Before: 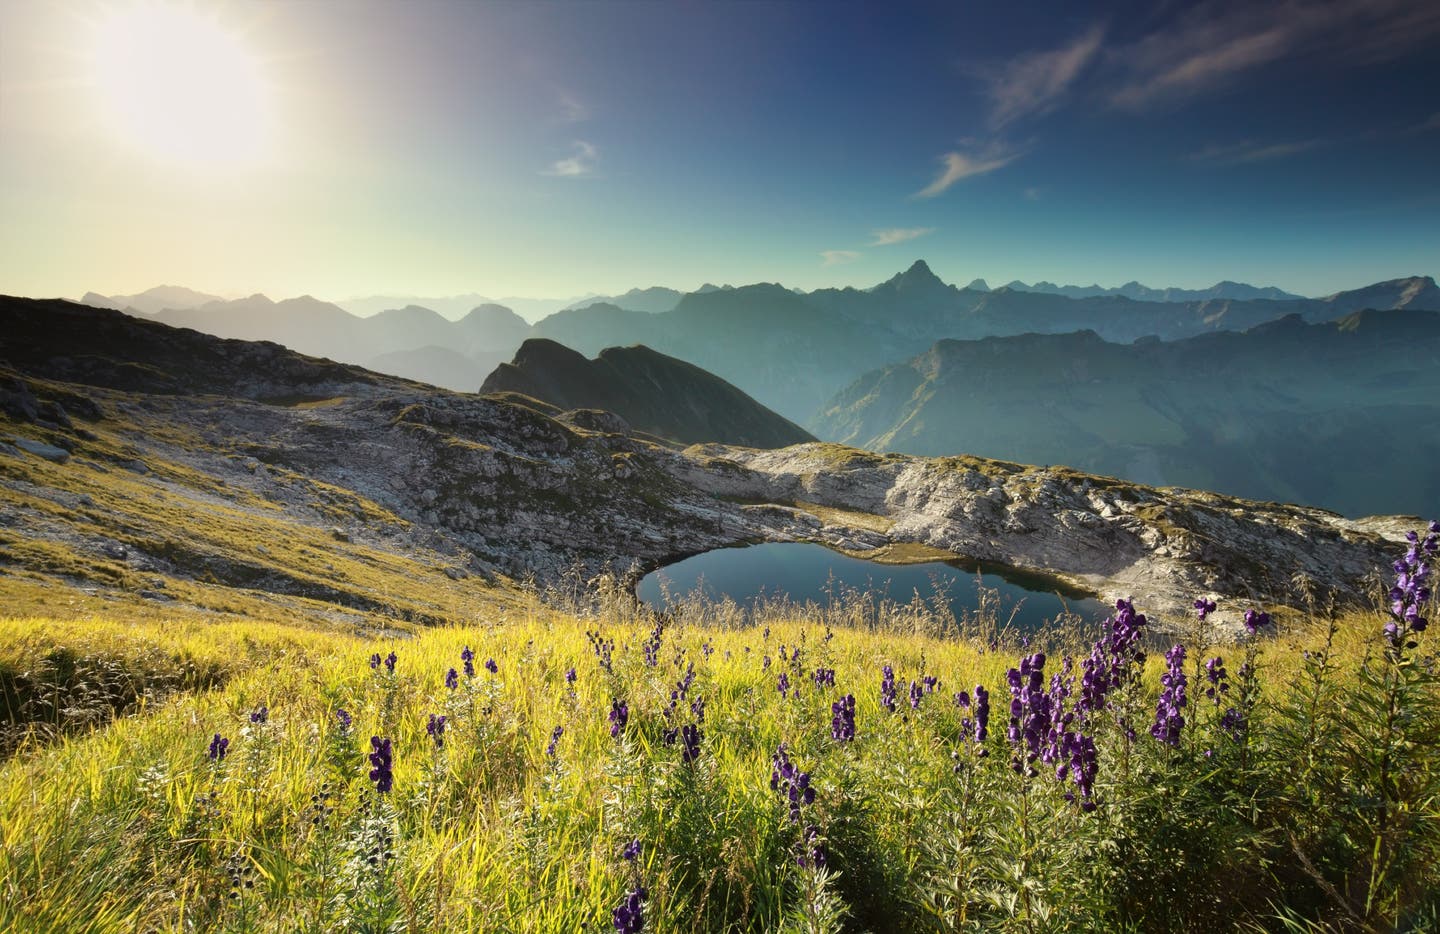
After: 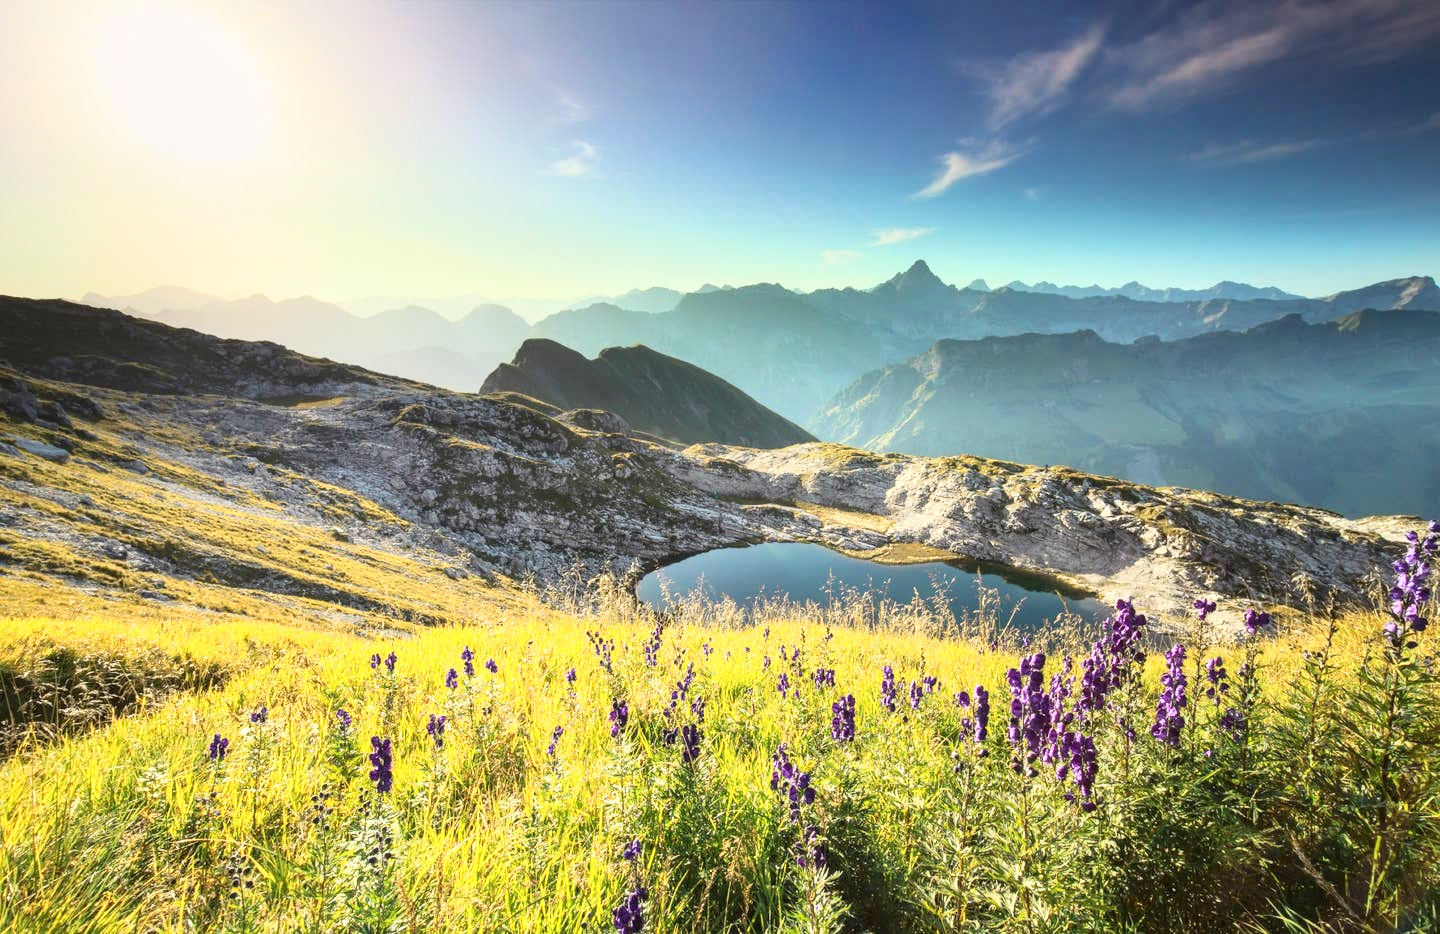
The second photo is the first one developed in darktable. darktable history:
exposure: black level correction 0, exposure 0.692 EV, compensate highlight preservation false
local contrast: on, module defaults
base curve: curves: ch0 [(0, 0) (0.088, 0.125) (0.176, 0.251) (0.354, 0.501) (0.613, 0.749) (1, 0.877)]
